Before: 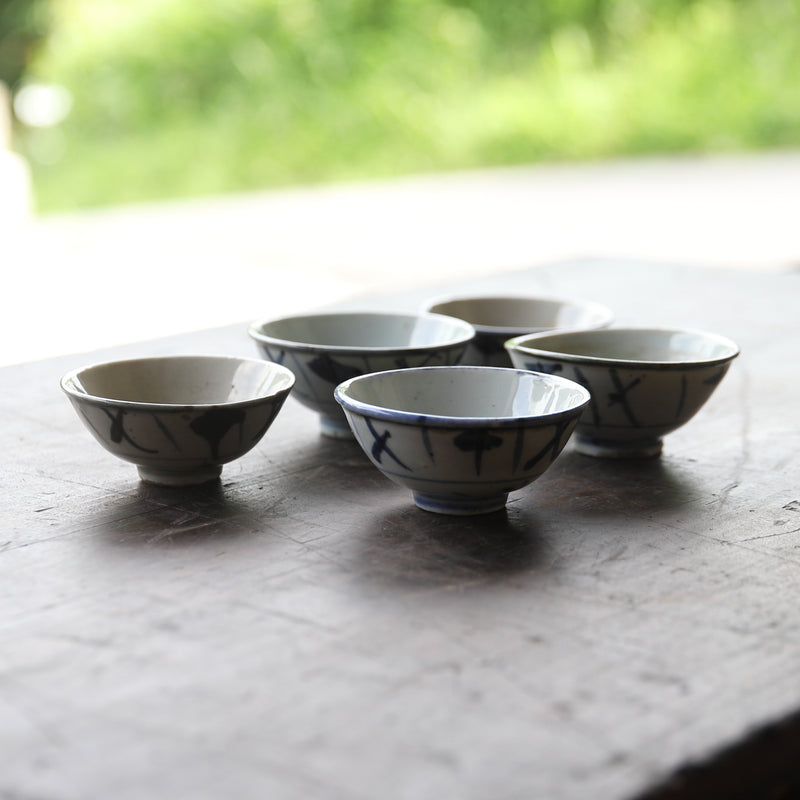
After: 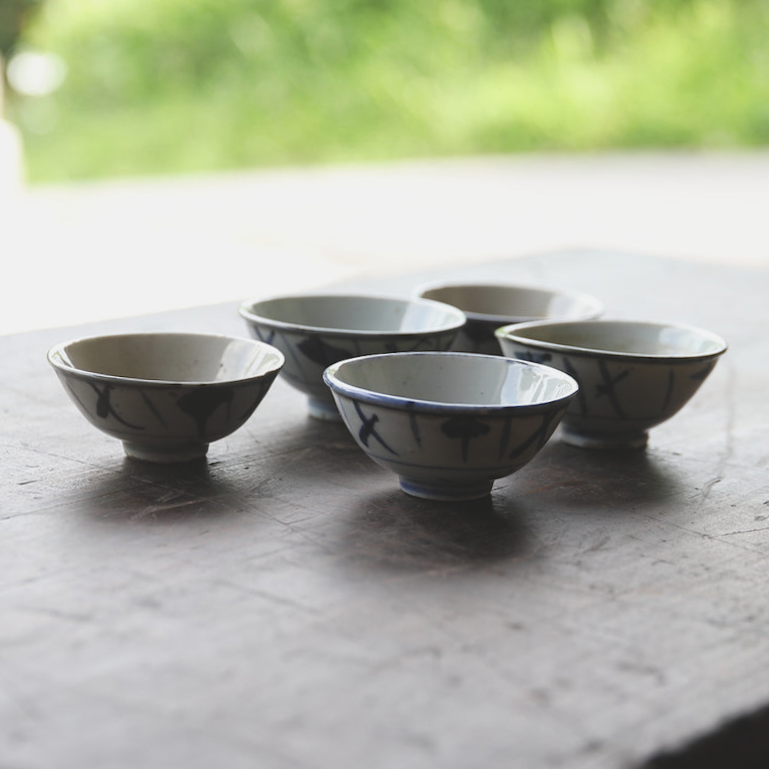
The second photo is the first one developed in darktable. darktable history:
rotate and perspective: rotation 0.174°, lens shift (vertical) 0.013, lens shift (horizontal) 0.019, shear 0.001, automatic cropping original format, crop left 0.007, crop right 0.991, crop top 0.016, crop bottom 0.997
exposure: black level correction -0.014, exposure -0.193 EV, compensate highlight preservation false
crop and rotate: angle -1.69°
